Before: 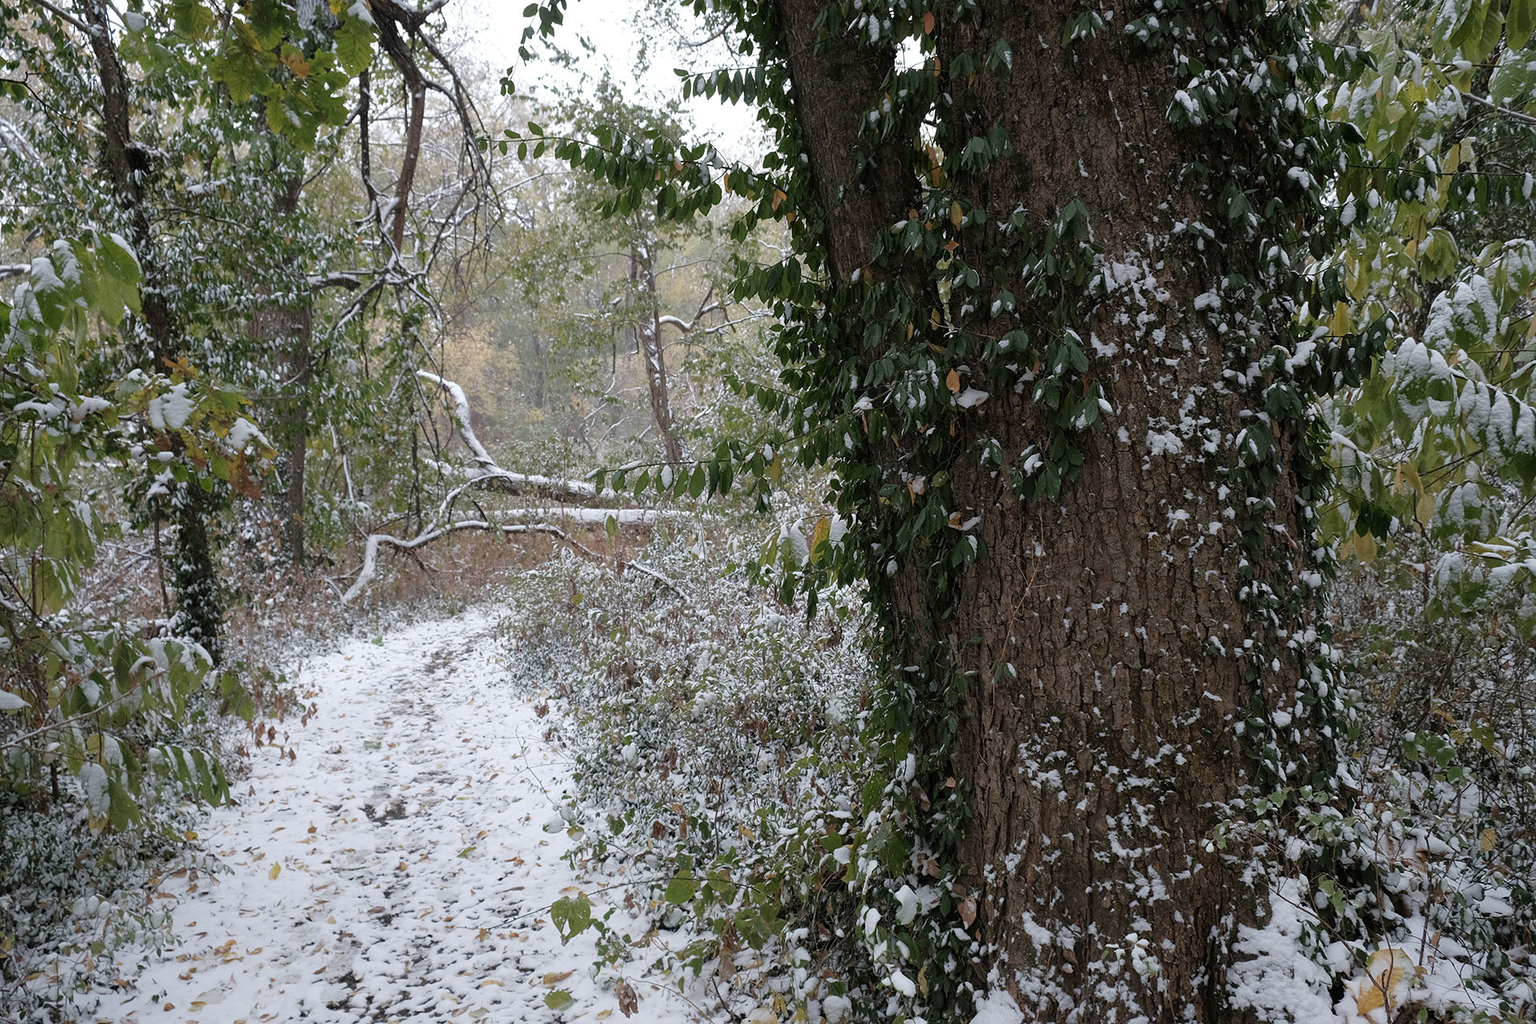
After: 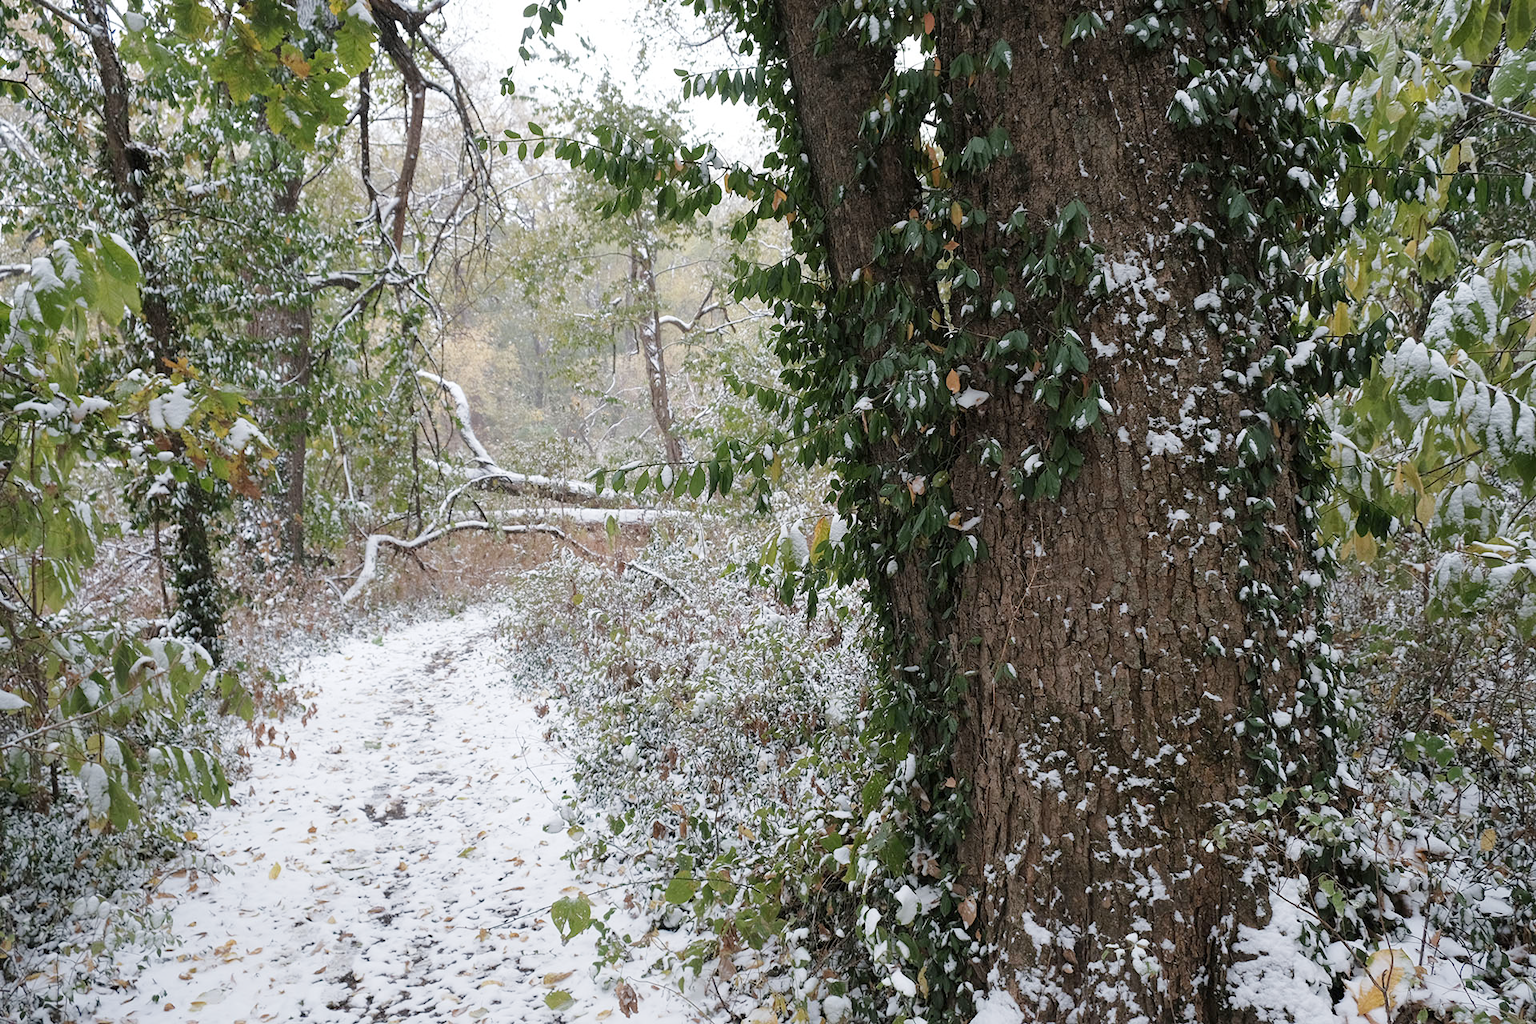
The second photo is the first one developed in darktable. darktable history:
base curve: curves: ch0 [(0, 0) (0.204, 0.334) (0.55, 0.733) (1, 1)], preserve colors none
shadows and highlights: radius 124.84, shadows 21.19, highlights -22.71, low approximation 0.01
